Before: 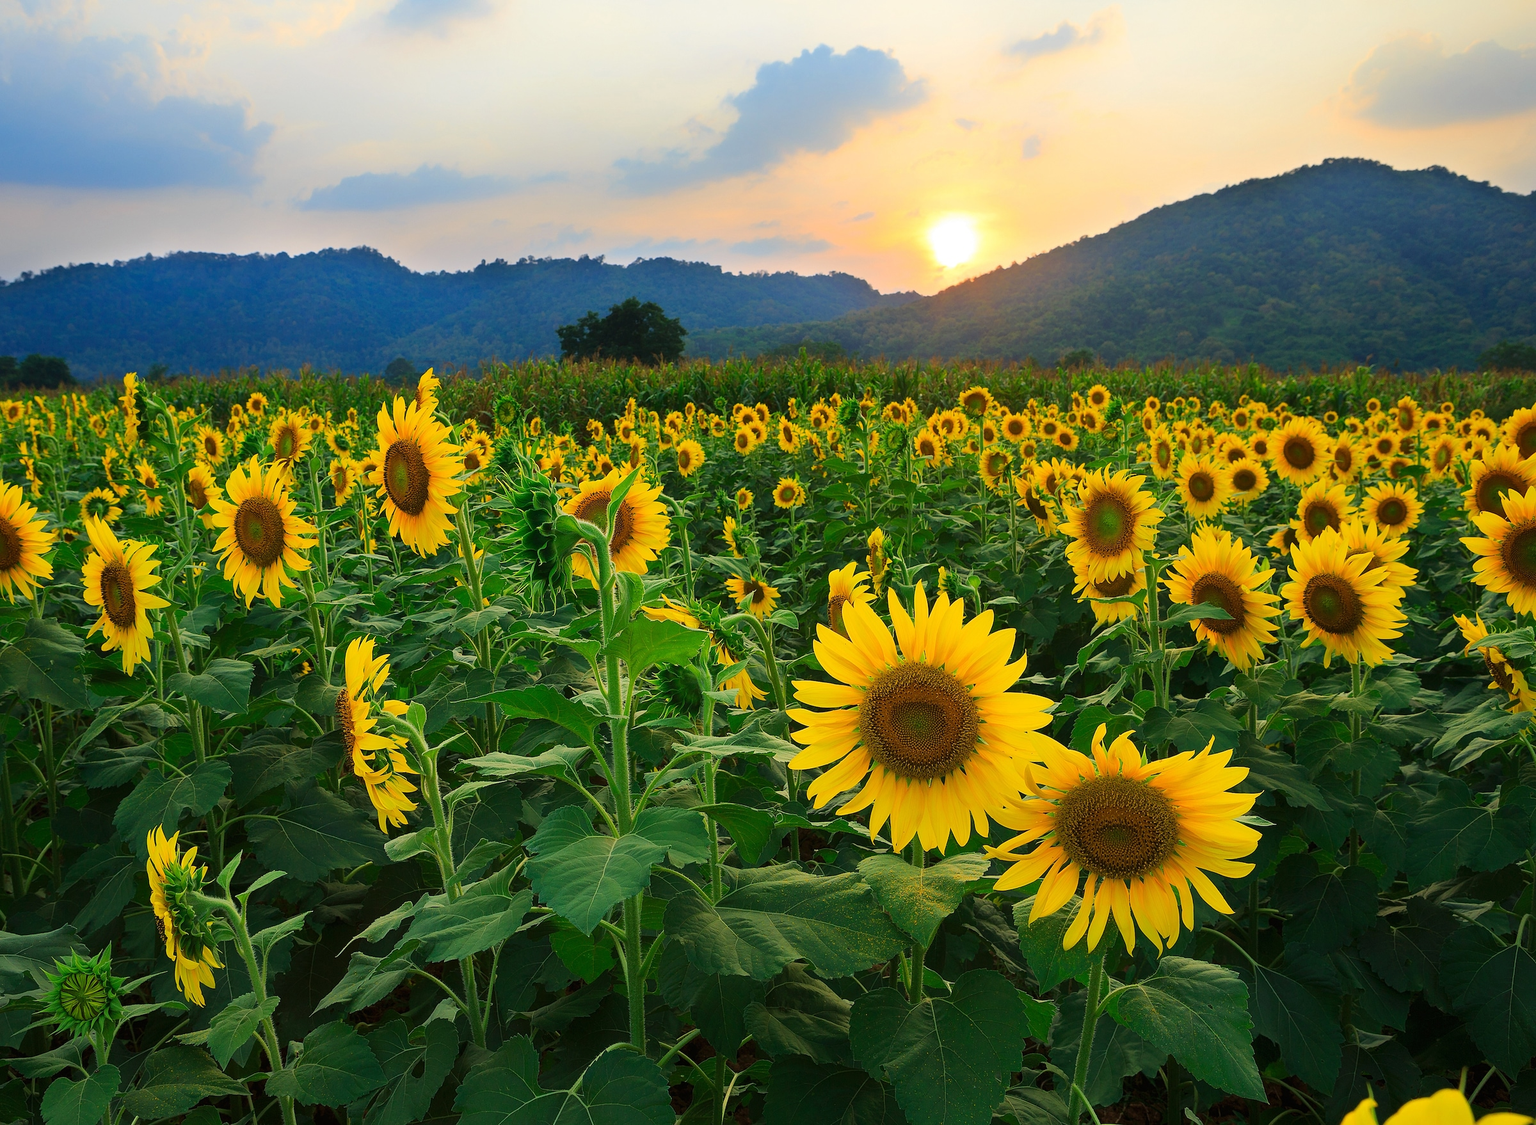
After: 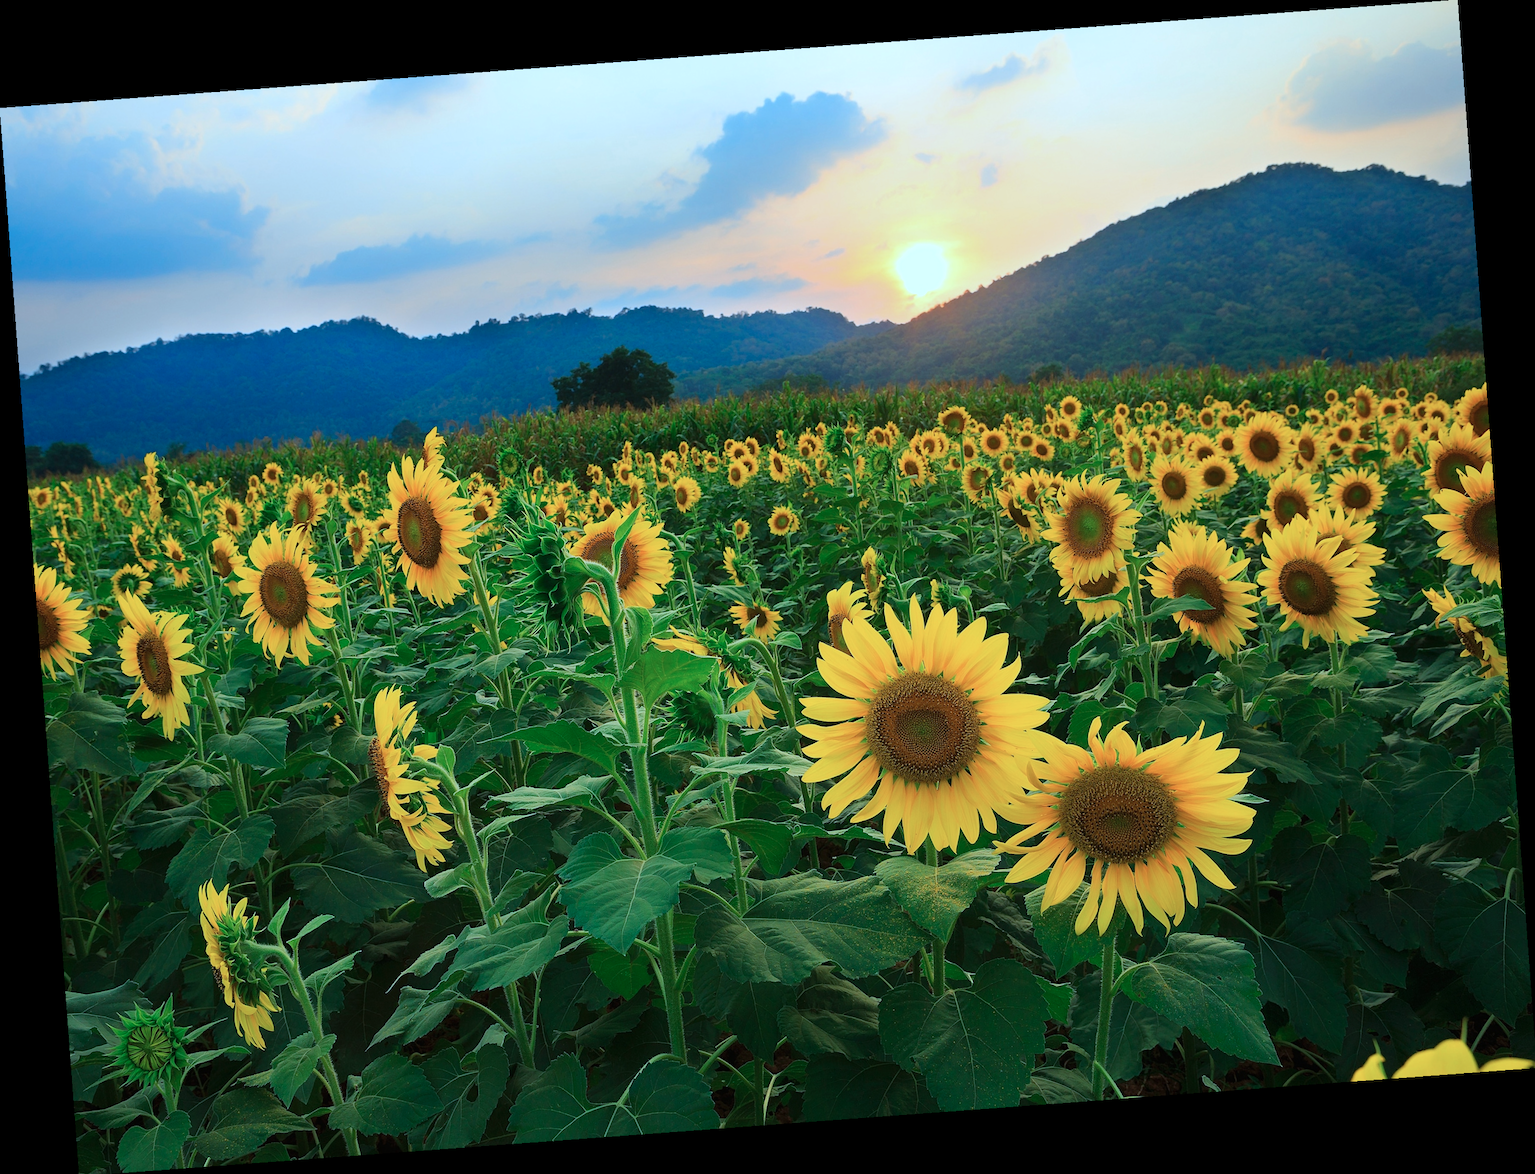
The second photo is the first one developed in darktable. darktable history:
color correction: highlights a* -9.35, highlights b* -23.15
rotate and perspective: rotation -4.25°, automatic cropping off
